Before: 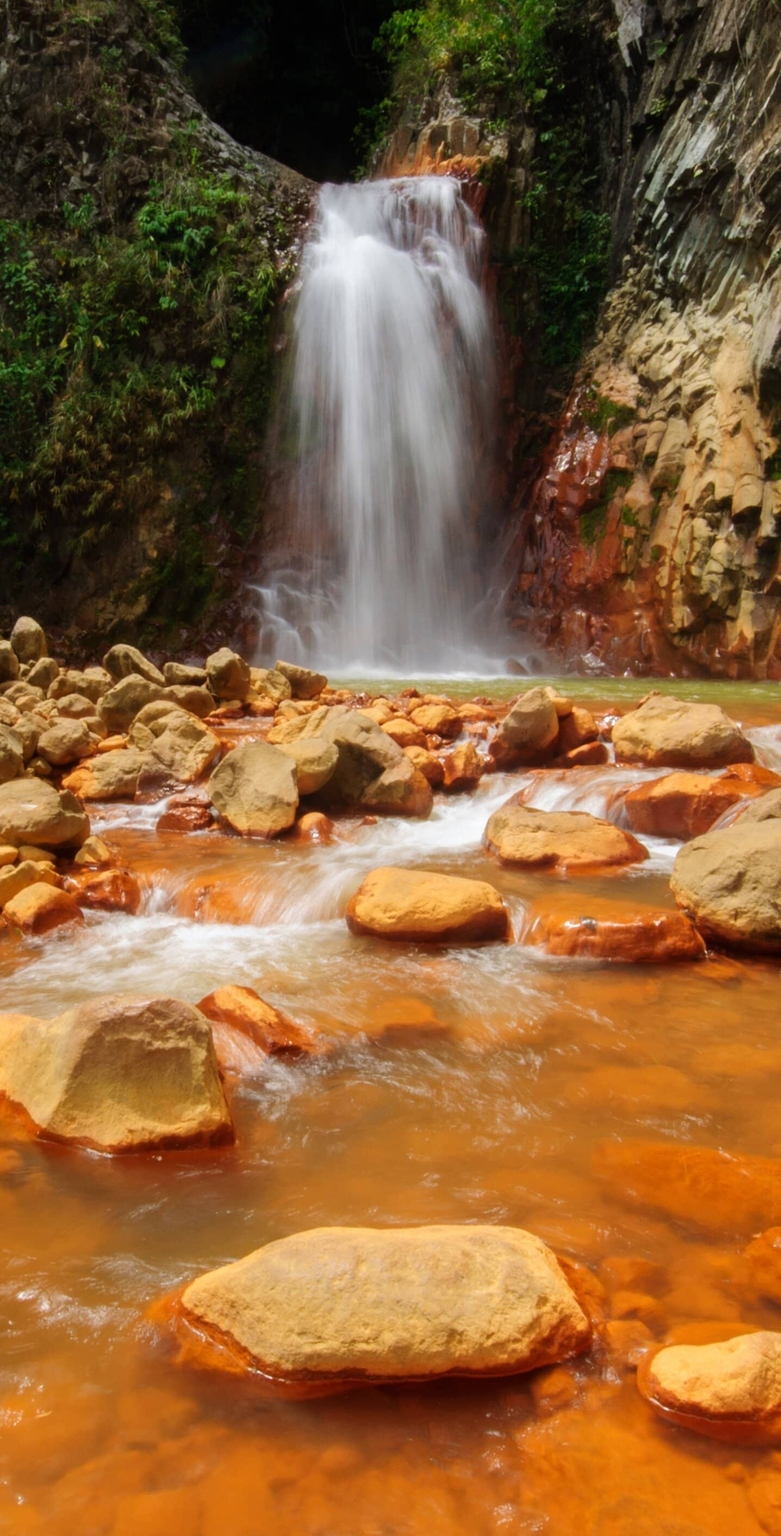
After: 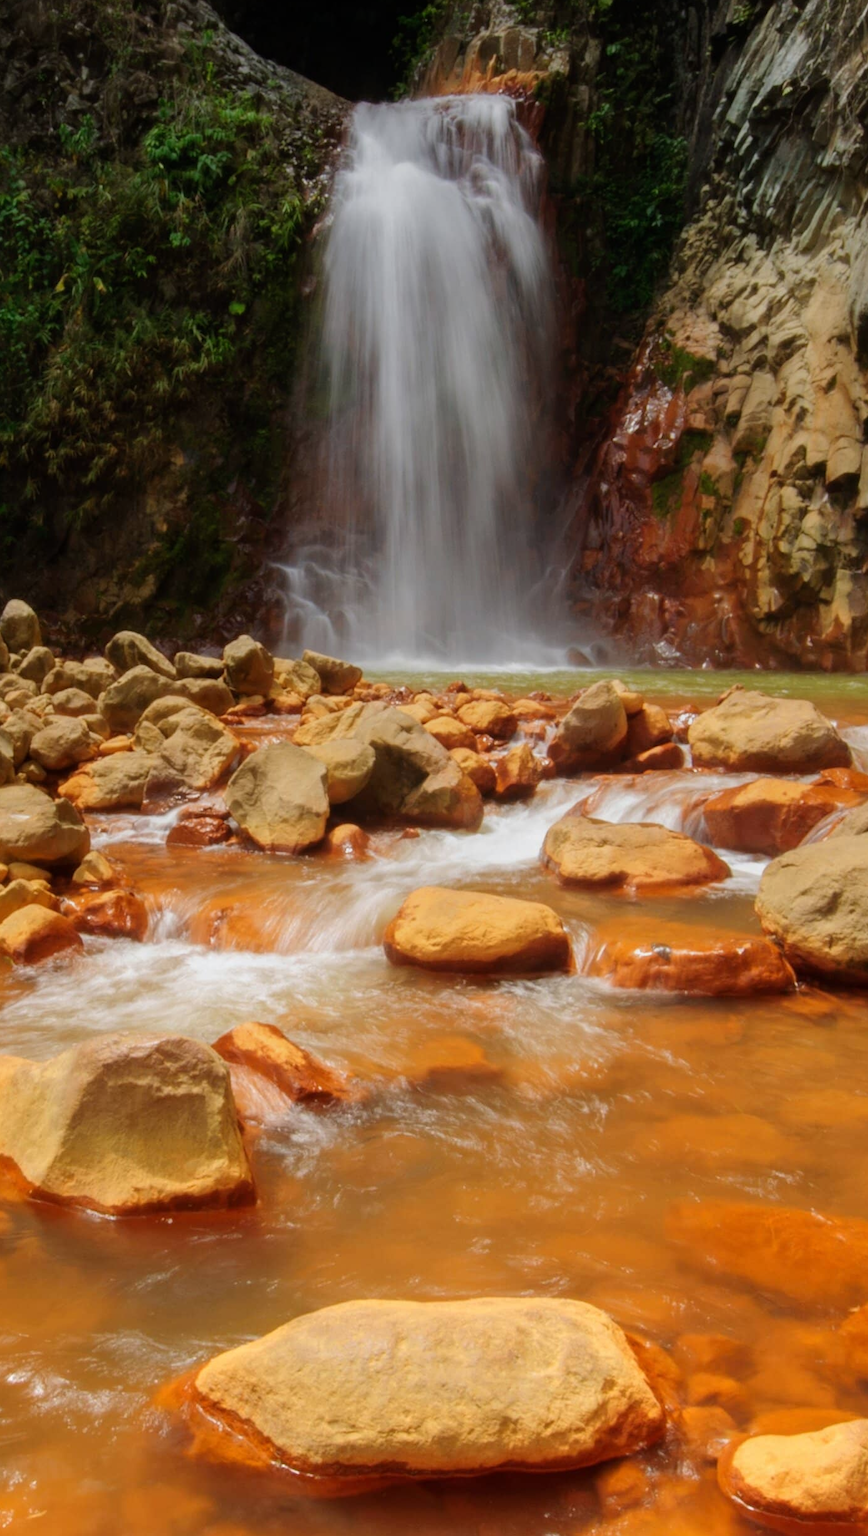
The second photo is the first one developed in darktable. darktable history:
crop: left 1.507%, top 6.147%, right 1.379%, bottom 6.637%
graduated density: on, module defaults
